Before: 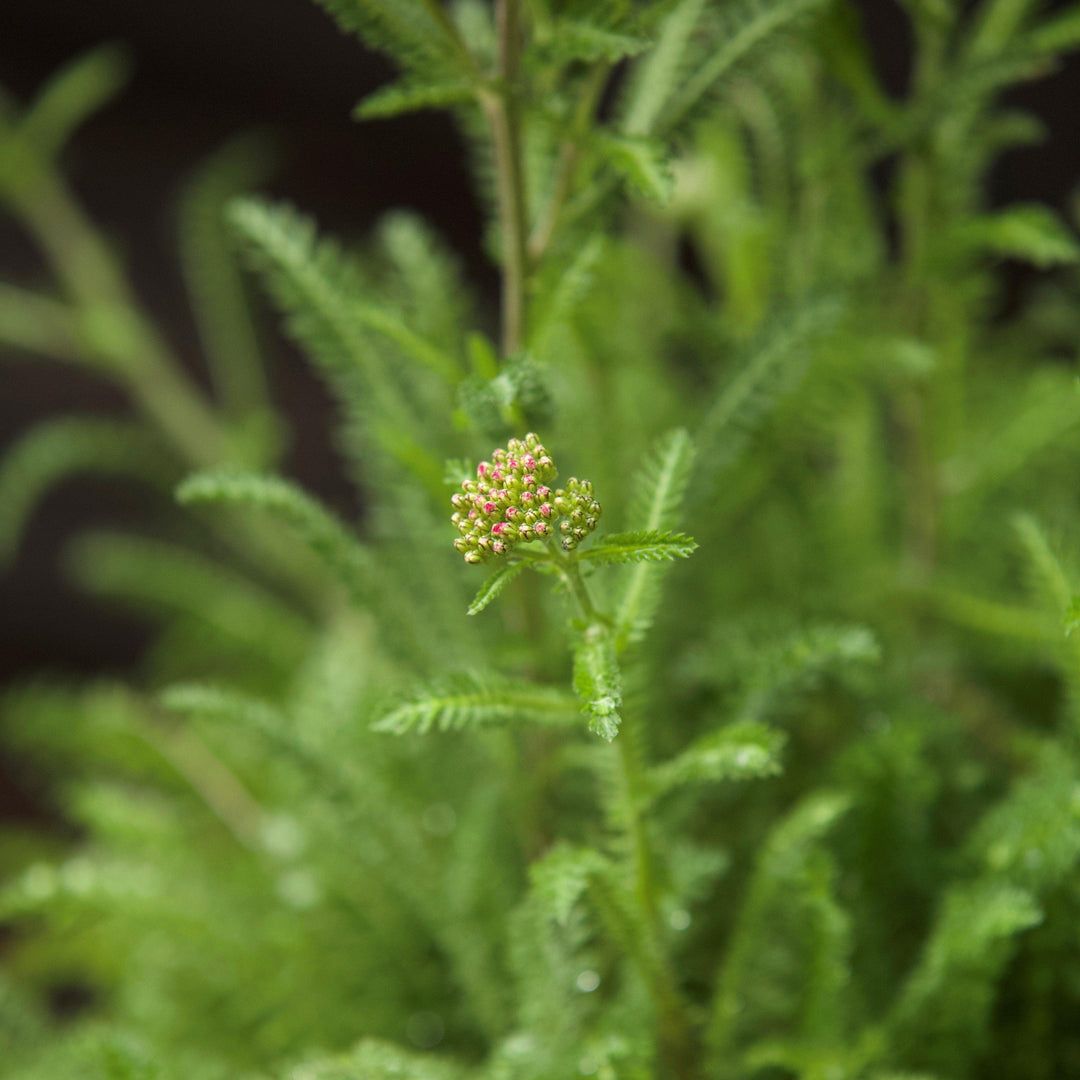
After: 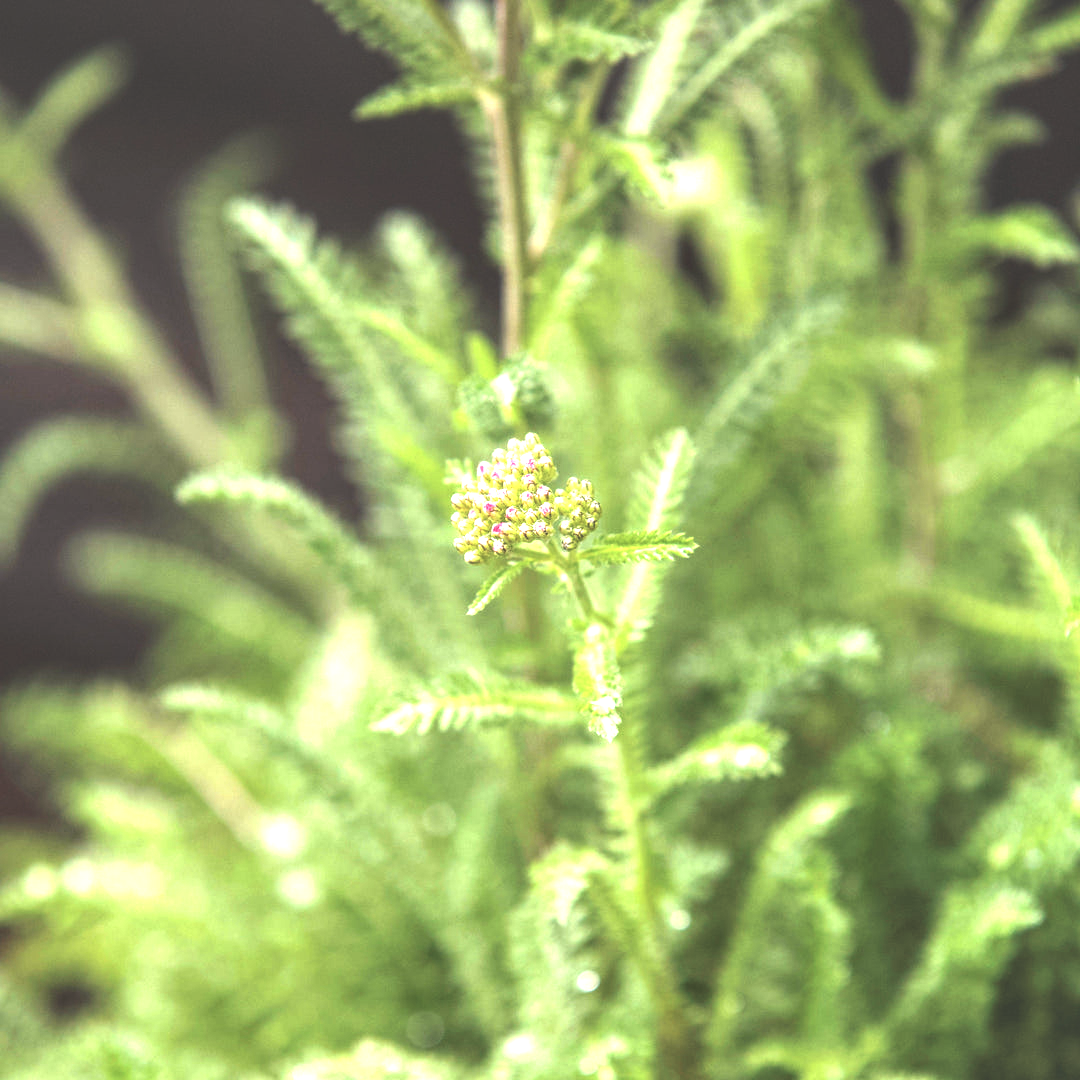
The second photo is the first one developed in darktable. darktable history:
exposure: black level correction -0.023, exposure 1.397 EV, compensate highlight preservation false
local contrast: detail 150%
white balance: red 1.066, blue 1.119
